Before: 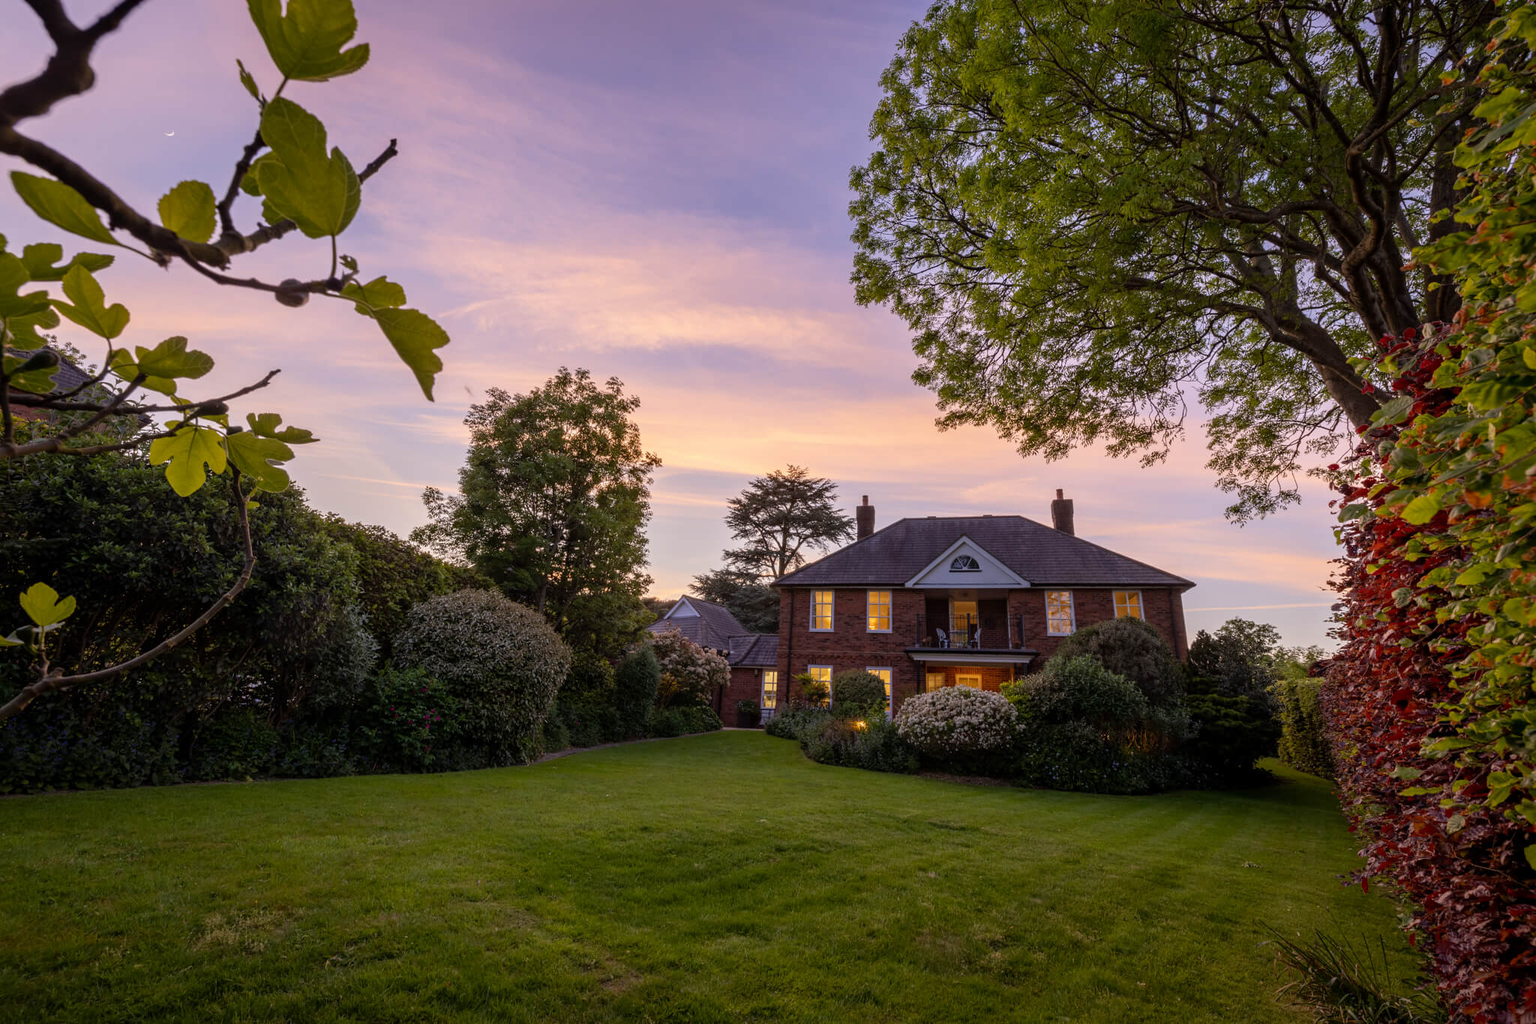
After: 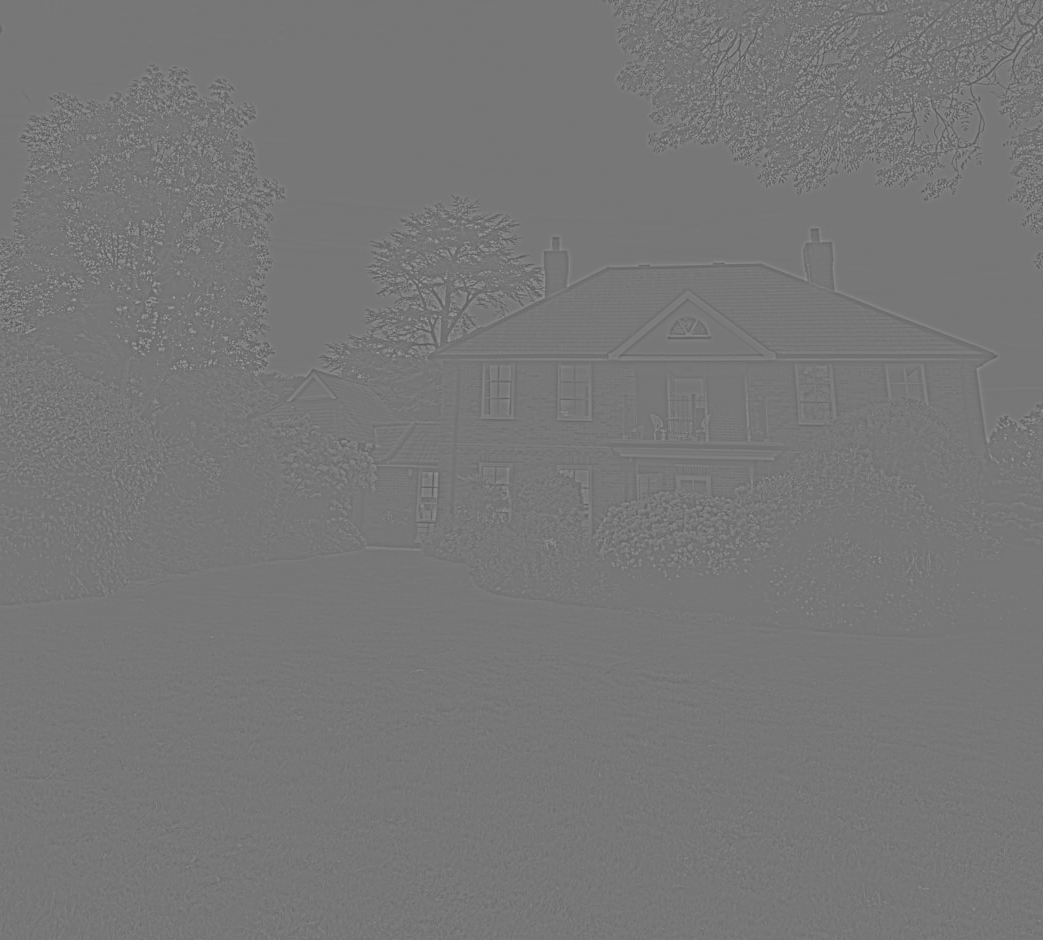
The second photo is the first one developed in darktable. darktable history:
crop and rotate: left 29.237%, top 31.152%, right 19.807%
highpass: sharpness 6%, contrast boost 7.63%
